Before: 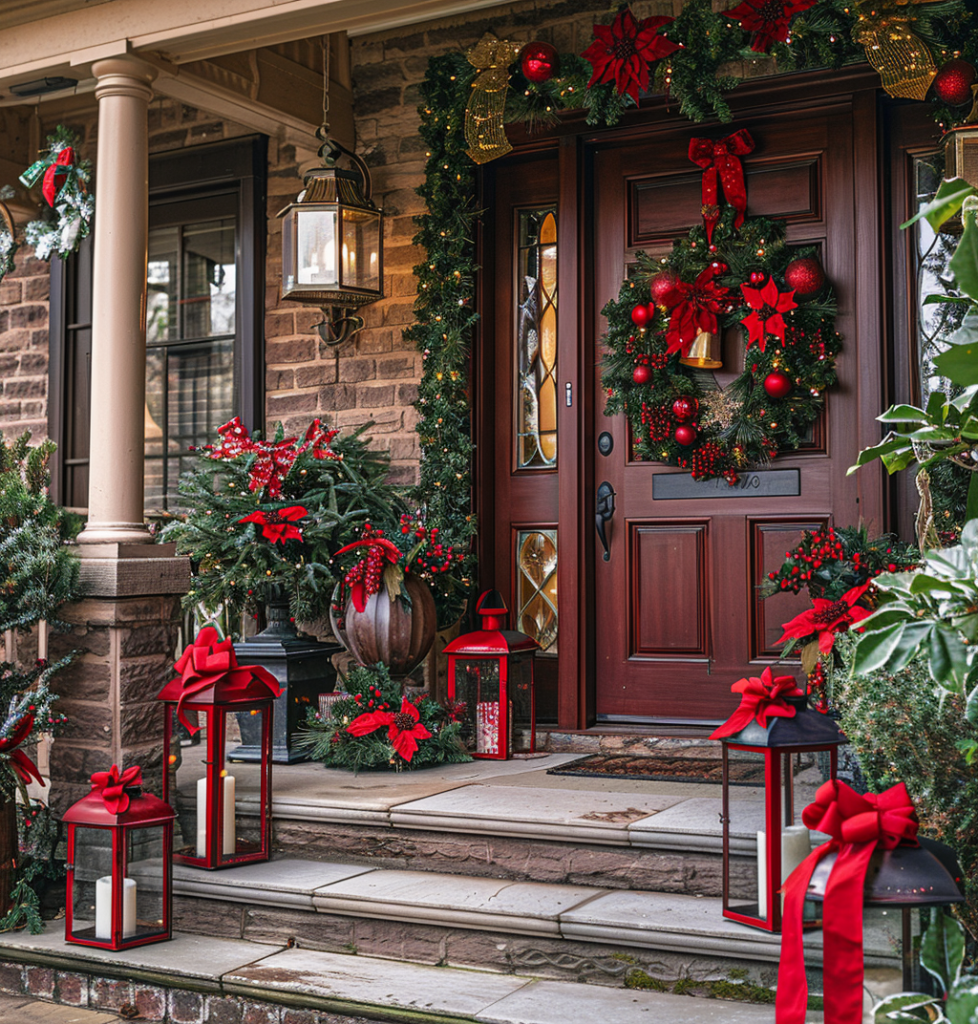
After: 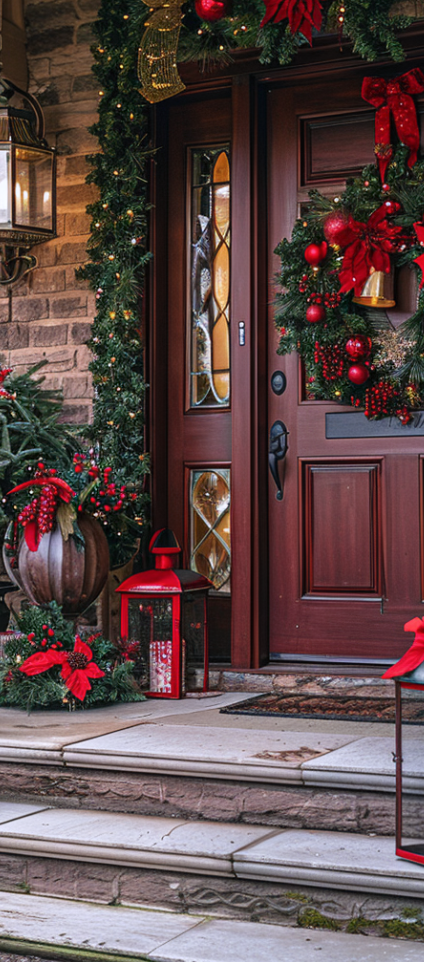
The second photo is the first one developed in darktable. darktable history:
crop: left 33.452%, top 6.025%, right 23.155%
color calibration: illuminant as shot in camera, x 0.358, y 0.373, temperature 4628.91 K
